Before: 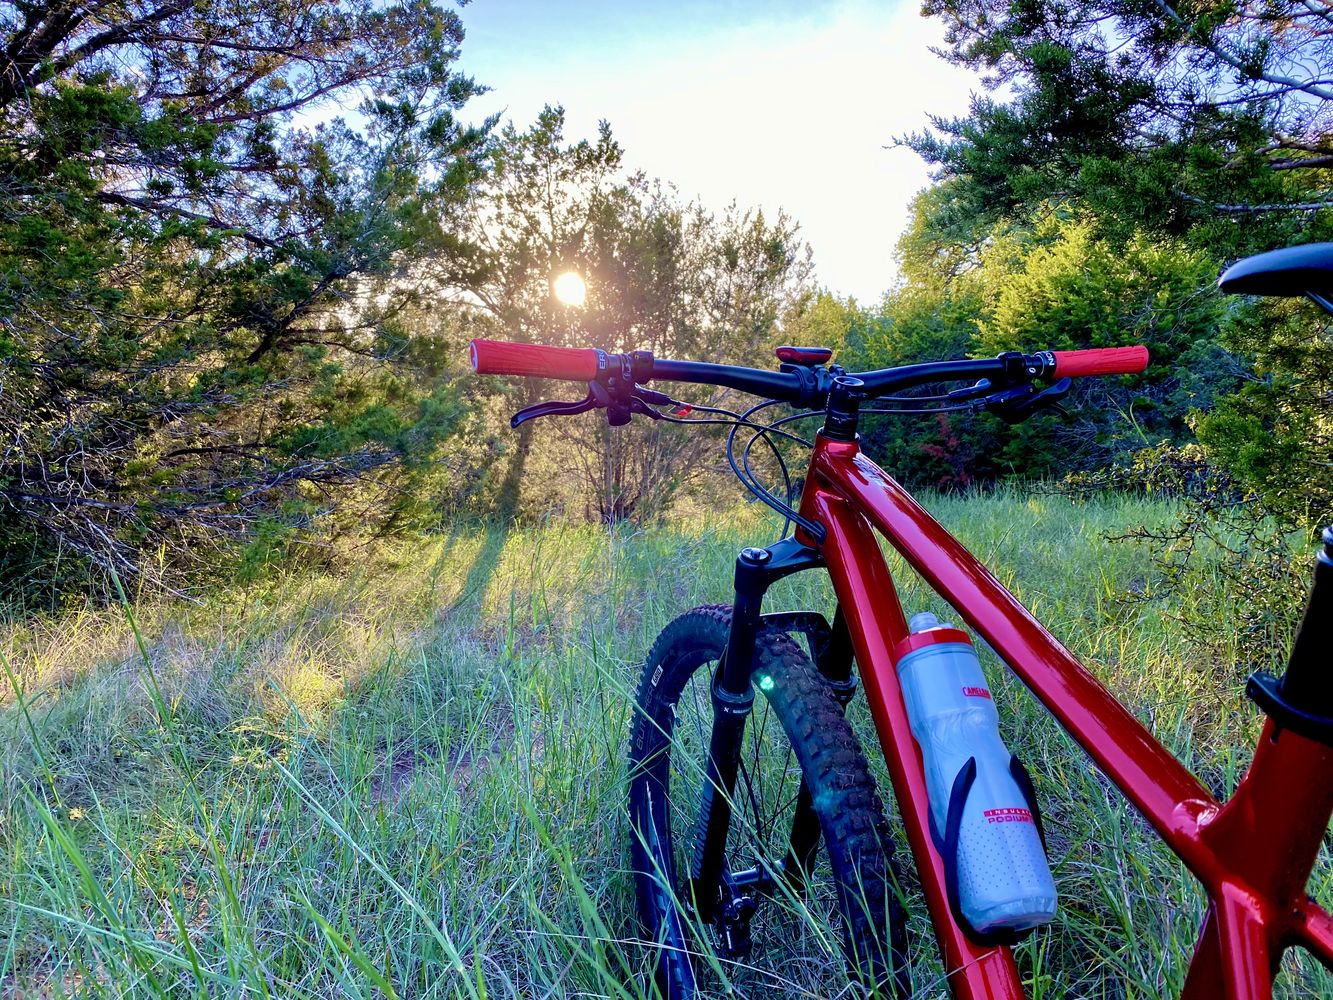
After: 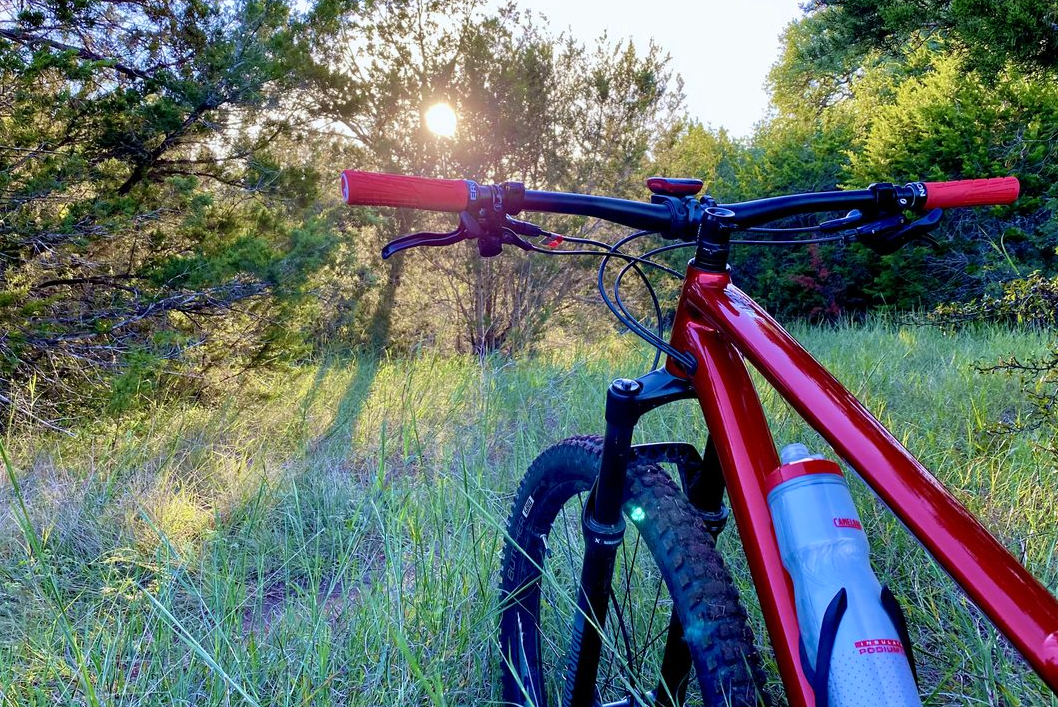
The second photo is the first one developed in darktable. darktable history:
white balance: red 0.98, blue 1.034
crop: left 9.712%, top 16.928%, right 10.845%, bottom 12.332%
